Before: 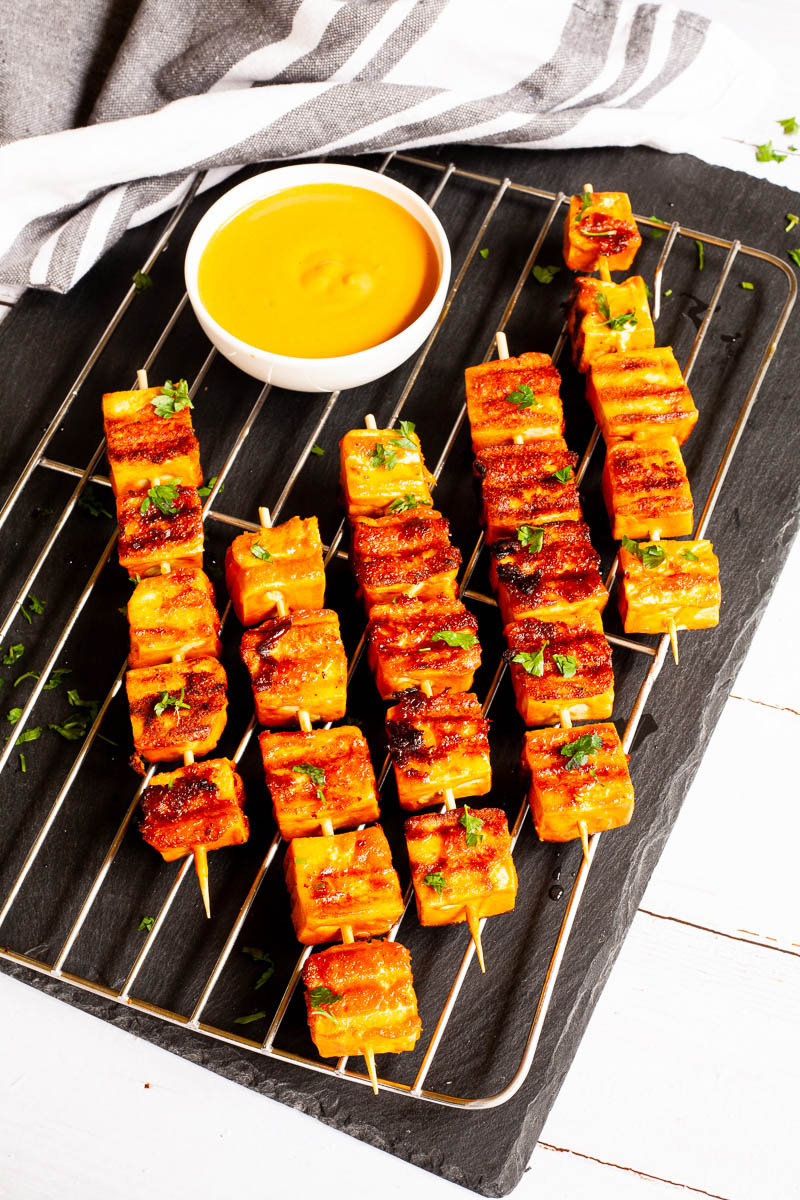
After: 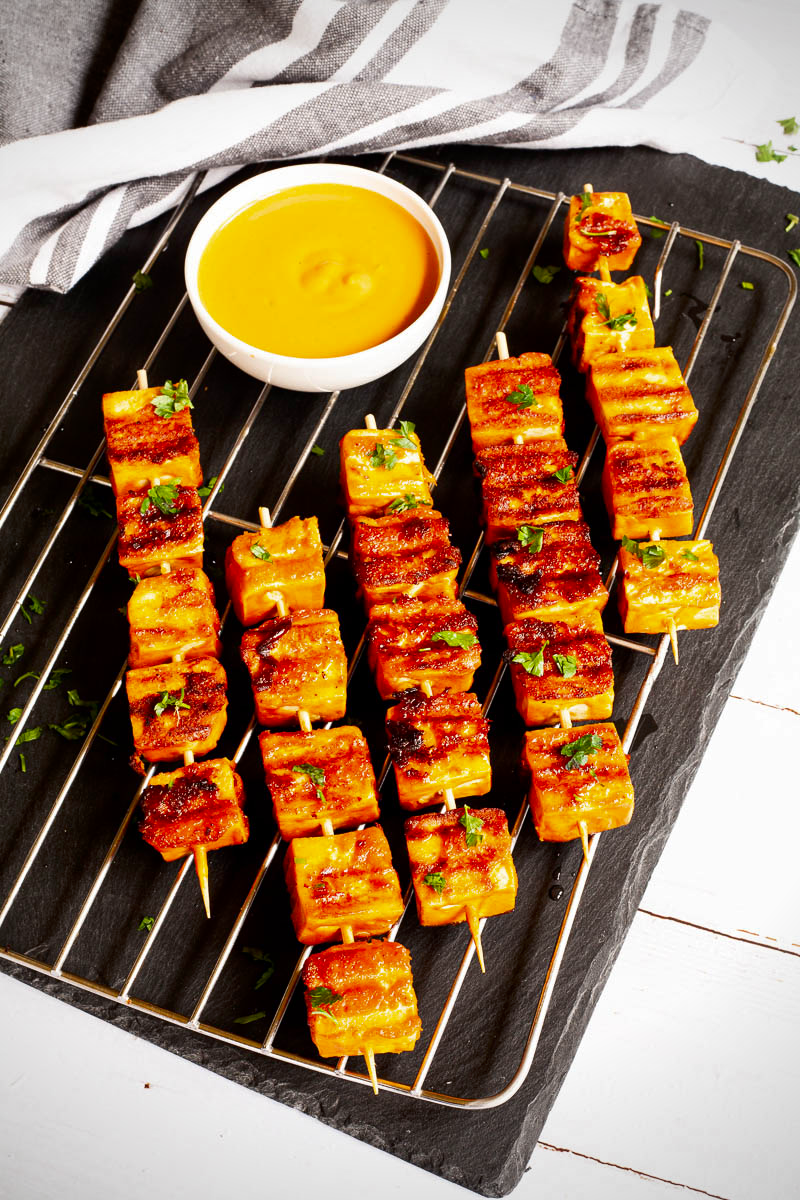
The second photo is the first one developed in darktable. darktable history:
vignetting: unbound false
contrast brightness saturation: brightness -0.09
